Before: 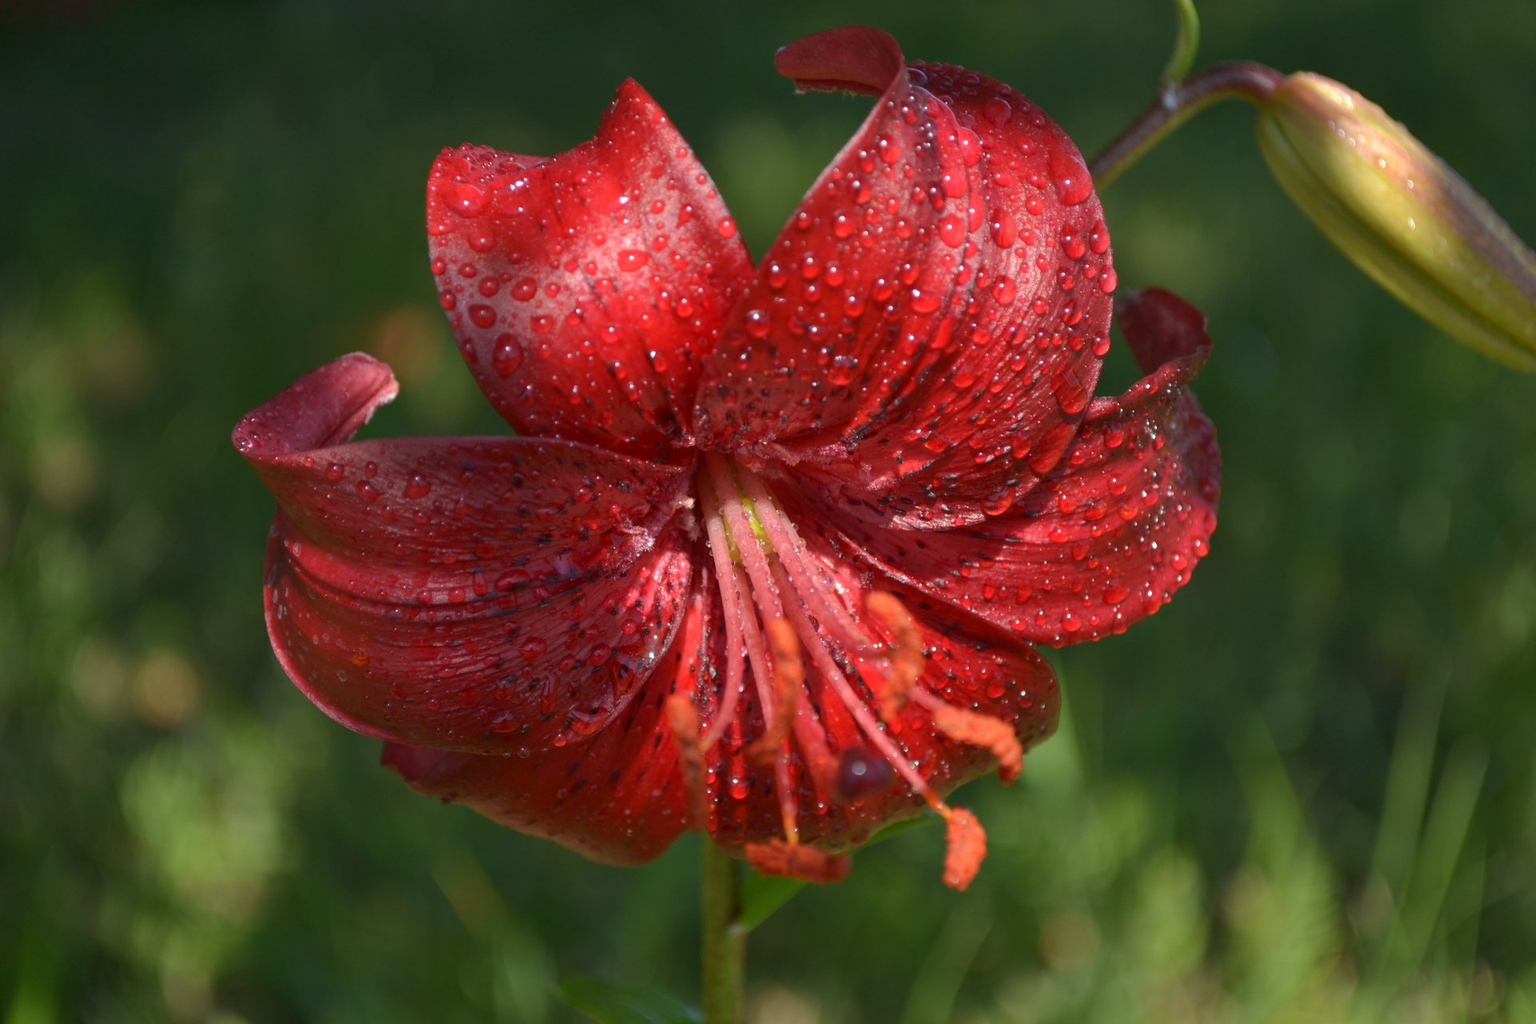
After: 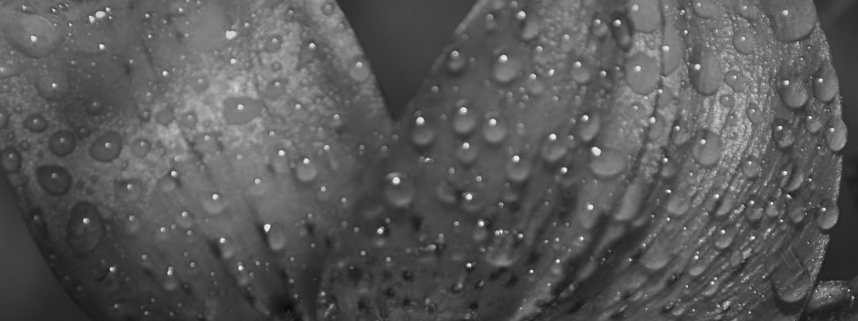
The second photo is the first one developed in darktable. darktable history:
color correction: highlights a* -9.35, highlights b* -23.15
sharpen: radius 2.529, amount 0.323
local contrast: mode bilateral grid, contrast 10, coarseness 25, detail 110%, midtone range 0.2
monochrome: a 79.32, b 81.83, size 1.1
crop: left 28.64%, top 16.832%, right 26.637%, bottom 58.055%
